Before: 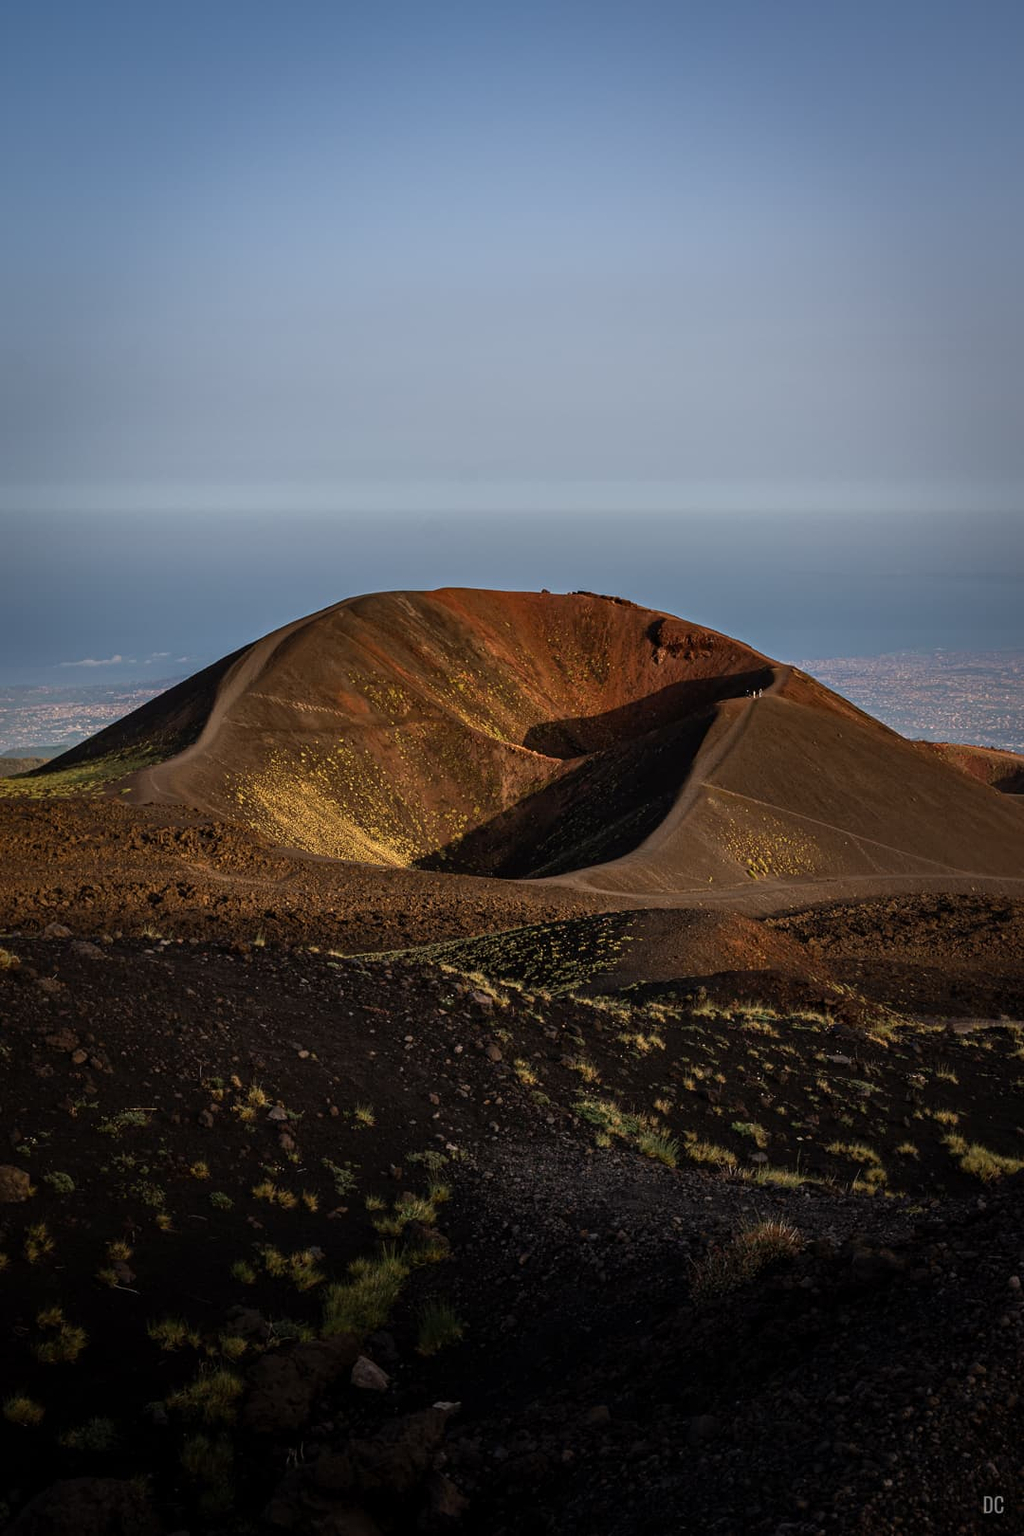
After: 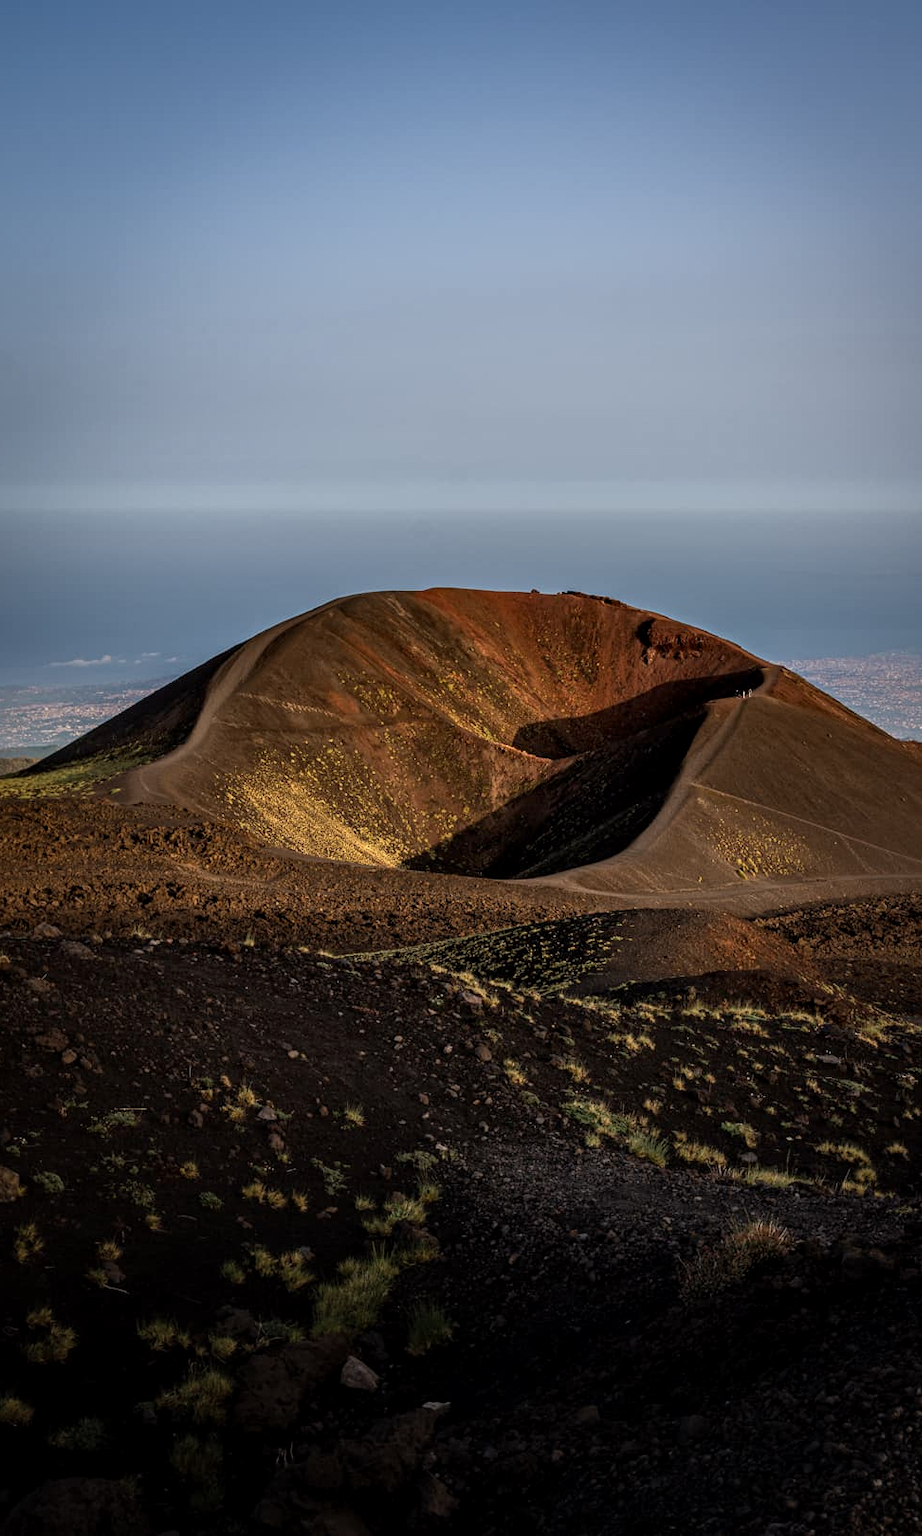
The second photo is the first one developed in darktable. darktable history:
local contrast: on, module defaults
crop and rotate: left 1.088%, right 8.807%
